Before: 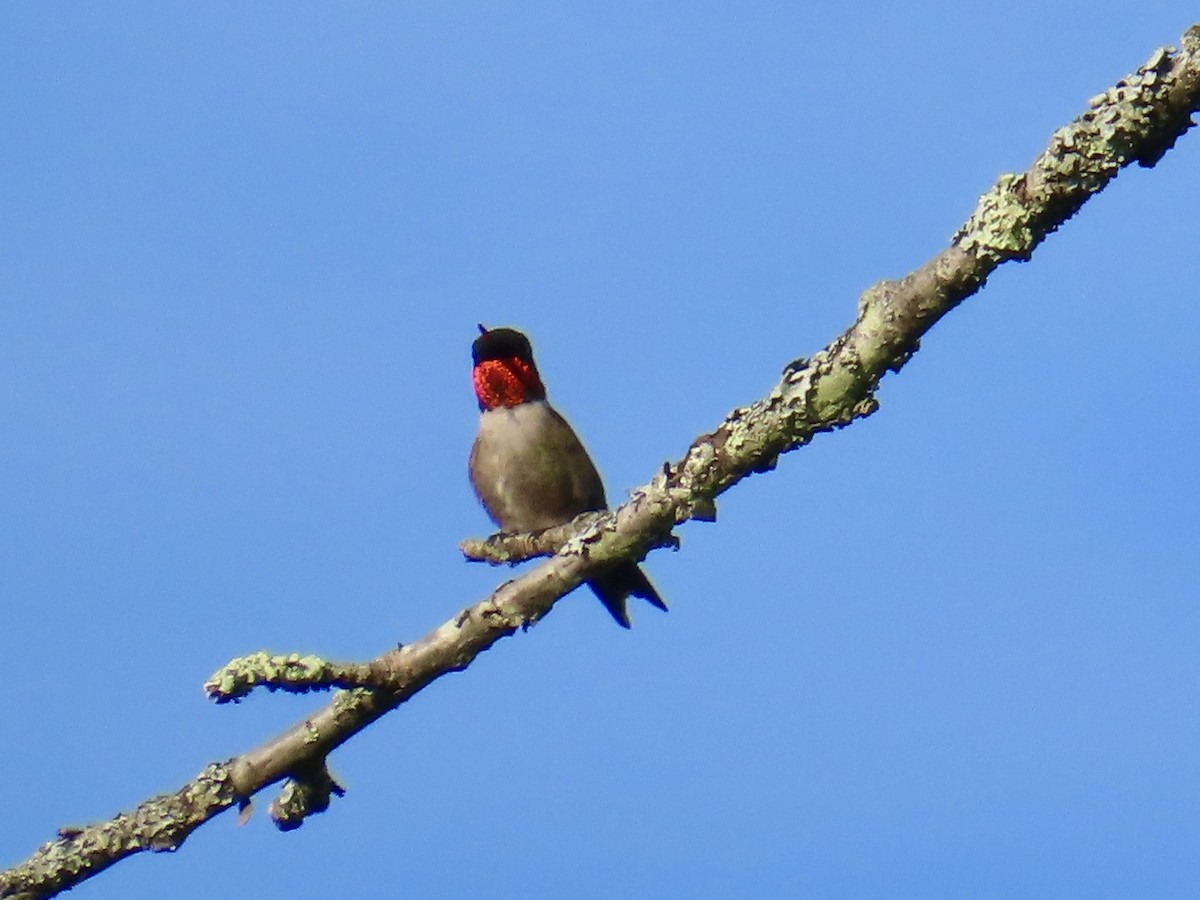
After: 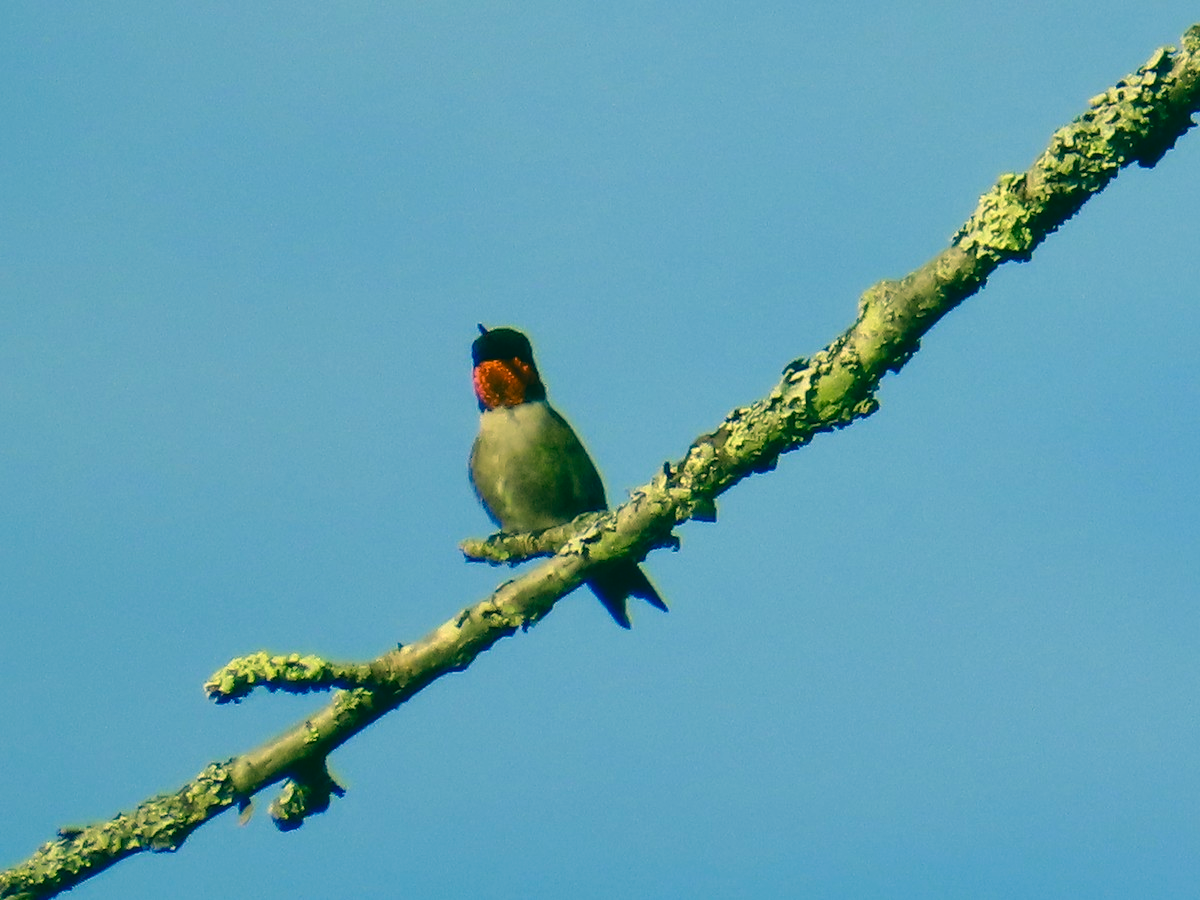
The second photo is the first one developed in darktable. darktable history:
contrast brightness saturation: saturation -0.045
color correction: highlights a* 2.2, highlights b* 34.35, shadows a* -37.01, shadows b* -6.12
